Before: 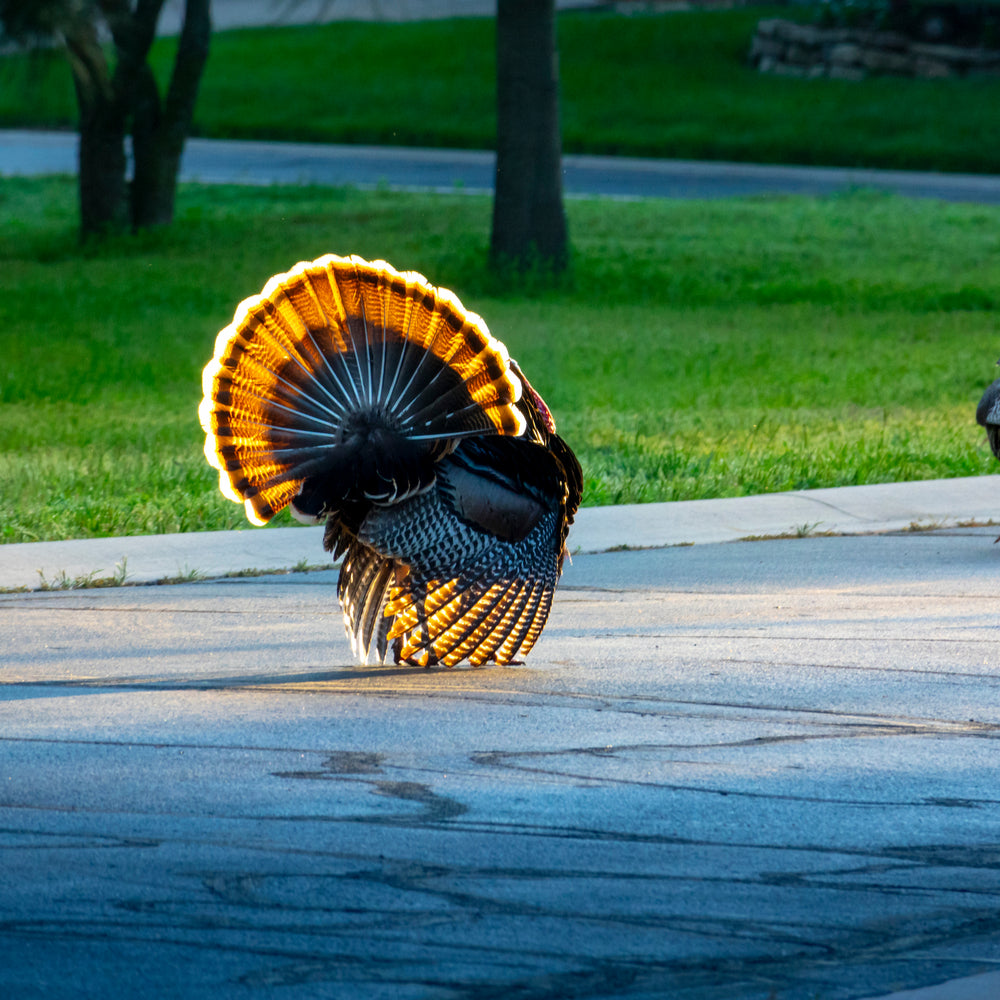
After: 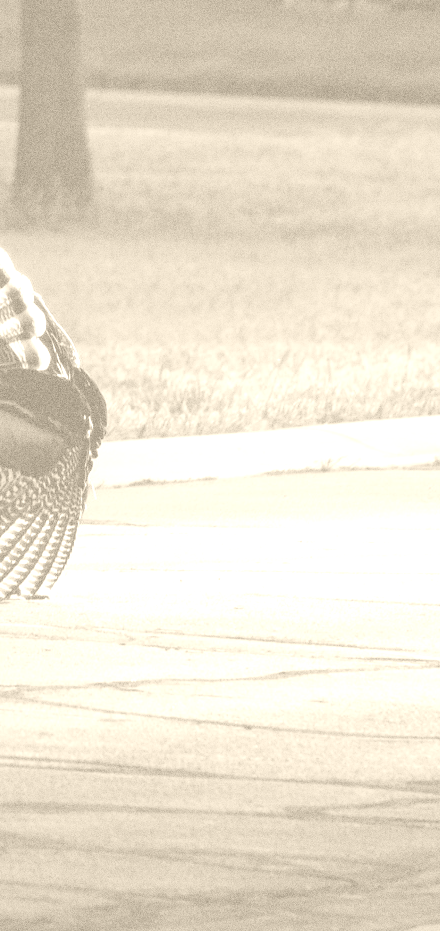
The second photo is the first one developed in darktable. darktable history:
colorize: hue 36°, saturation 71%, lightness 80.79%
grain: coarseness 0.09 ISO, strength 40%
crop: left 47.628%, top 6.643%, right 7.874%
